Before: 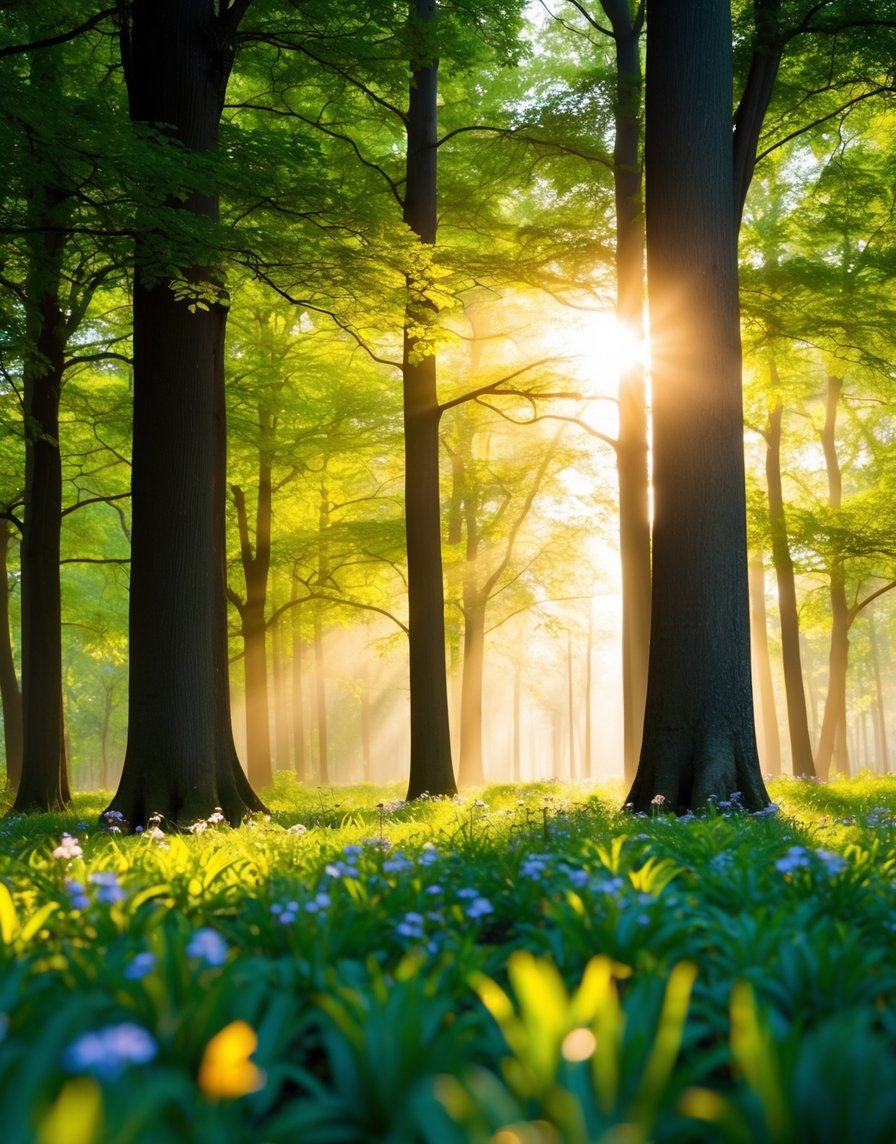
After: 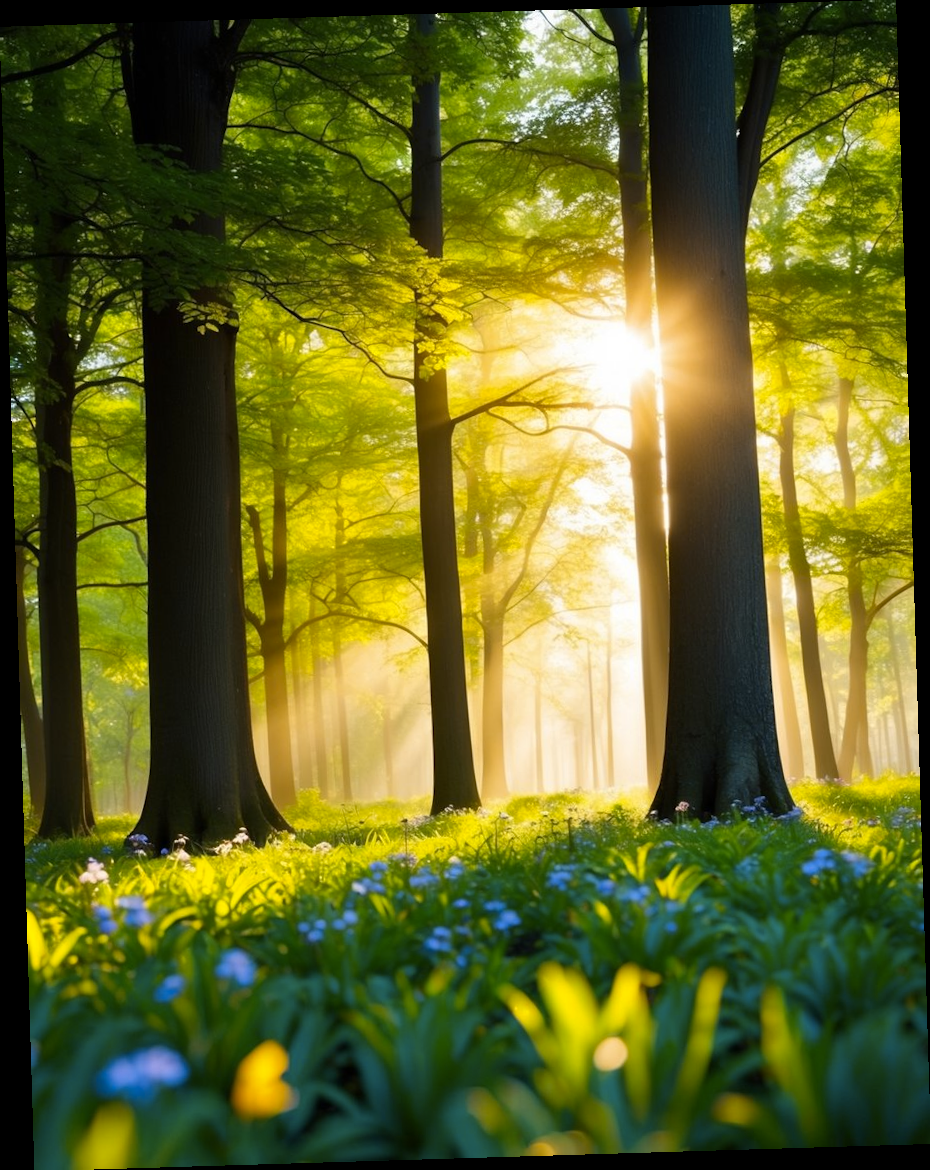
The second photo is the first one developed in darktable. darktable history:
rotate and perspective: rotation -1.75°, automatic cropping off
color contrast: green-magenta contrast 0.8, blue-yellow contrast 1.1, unbound 0
